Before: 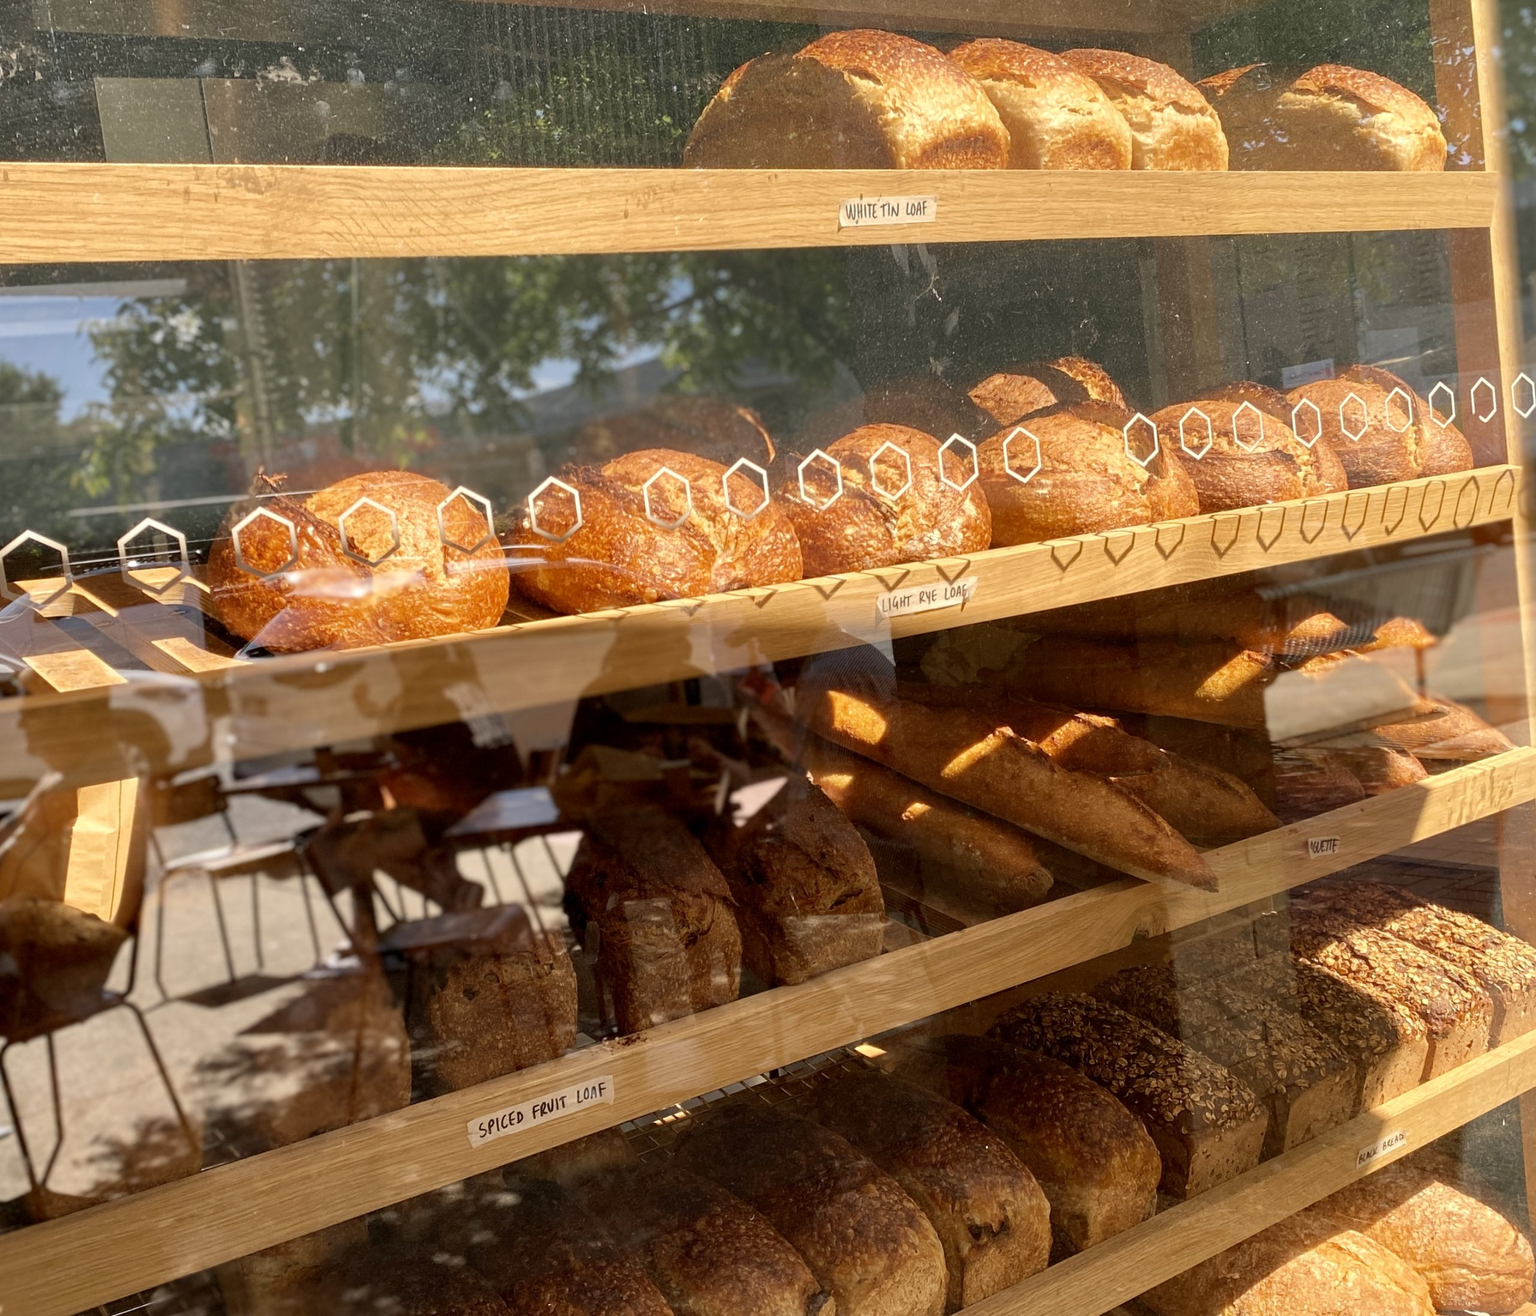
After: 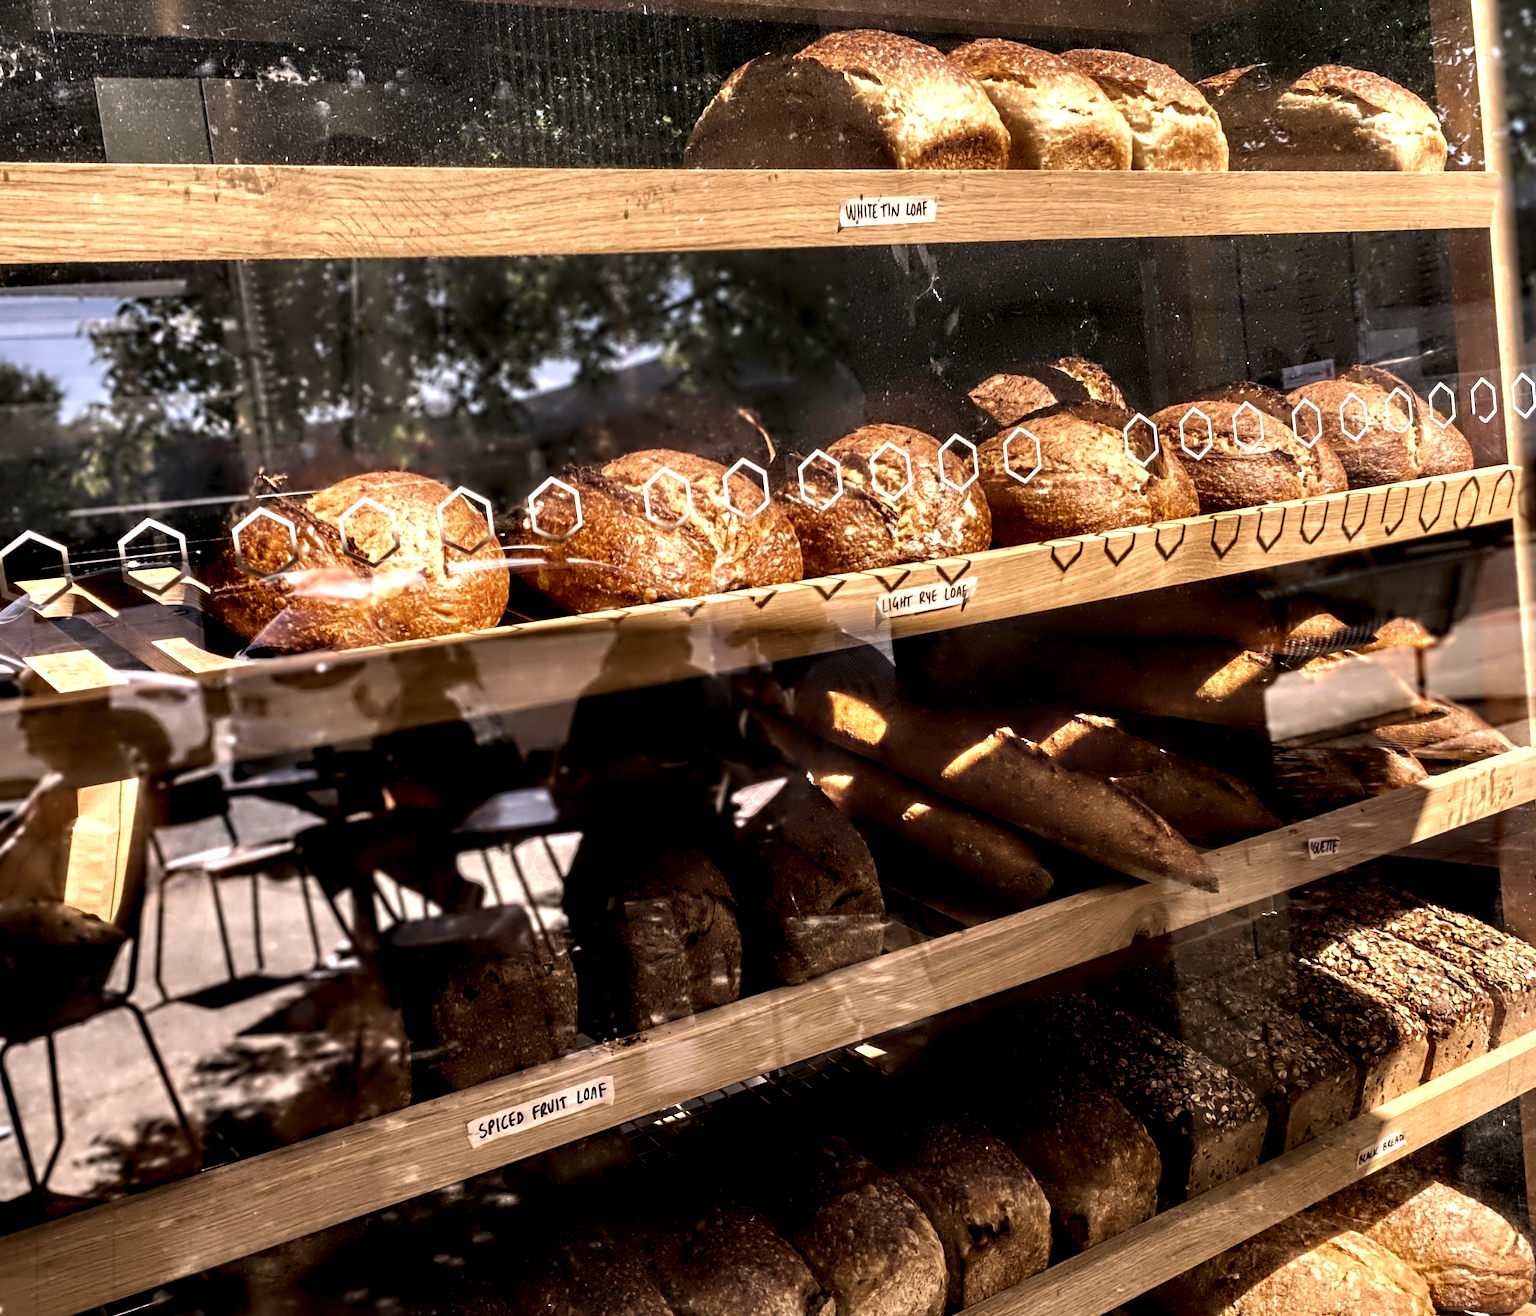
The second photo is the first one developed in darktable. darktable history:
local contrast: on, module defaults
tone equalizer: -8 EV -1.08 EV, -7 EV -1.01 EV, -6 EV -0.867 EV, -5 EV -0.578 EV, -3 EV 0.578 EV, -2 EV 0.867 EV, -1 EV 1.01 EV, +0 EV 1.08 EV, edges refinement/feathering 500, mask exposure compensation -1.57 EV, preserve details no
white balance: red 1.05, blue 1.072
exposure: exposure -1 EV, compensate highlight preservation false
contrast equalizer: y [[0.783, 0.666, 0.575, 0.77, 0.556, 0.501], [0.5 ×6], [0.5 ×6], [0, 0.02, 0.272, 0.399, 0.062, 0], [0 ×6]]
